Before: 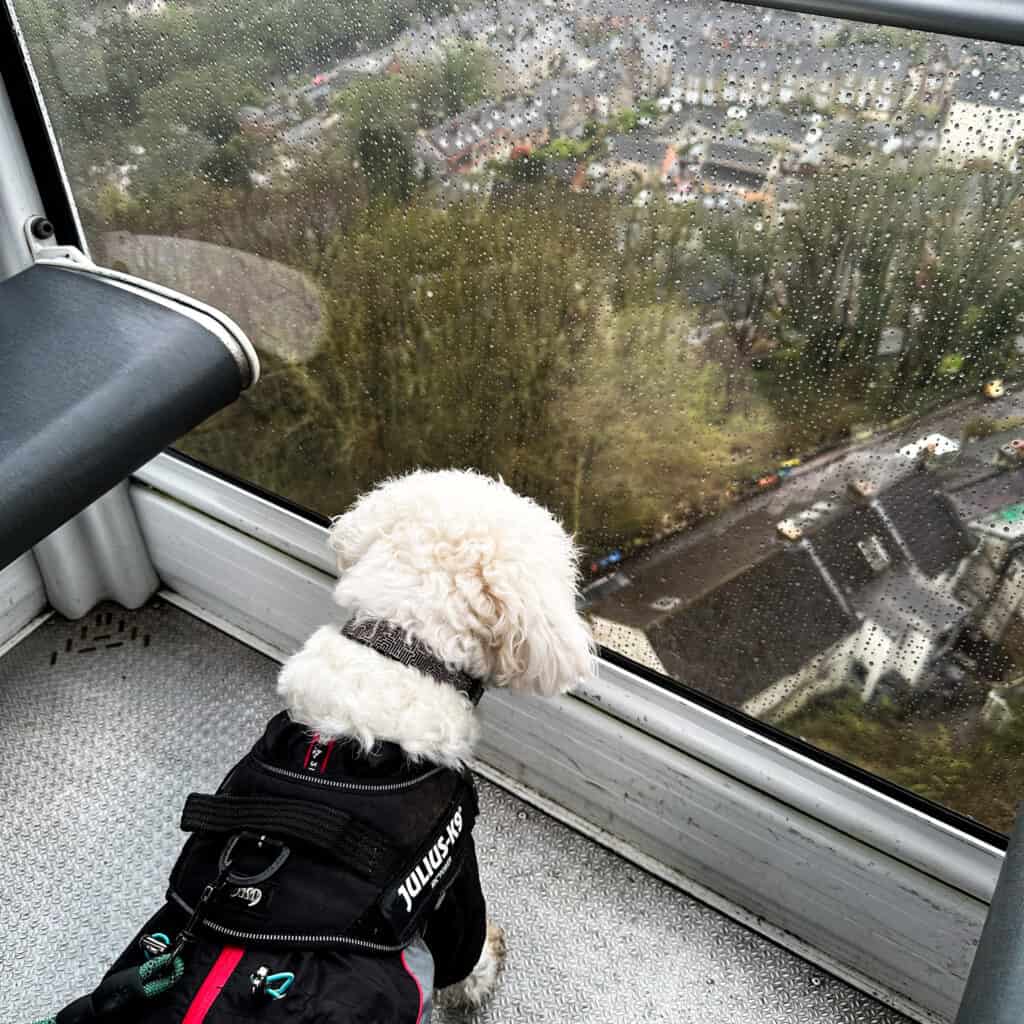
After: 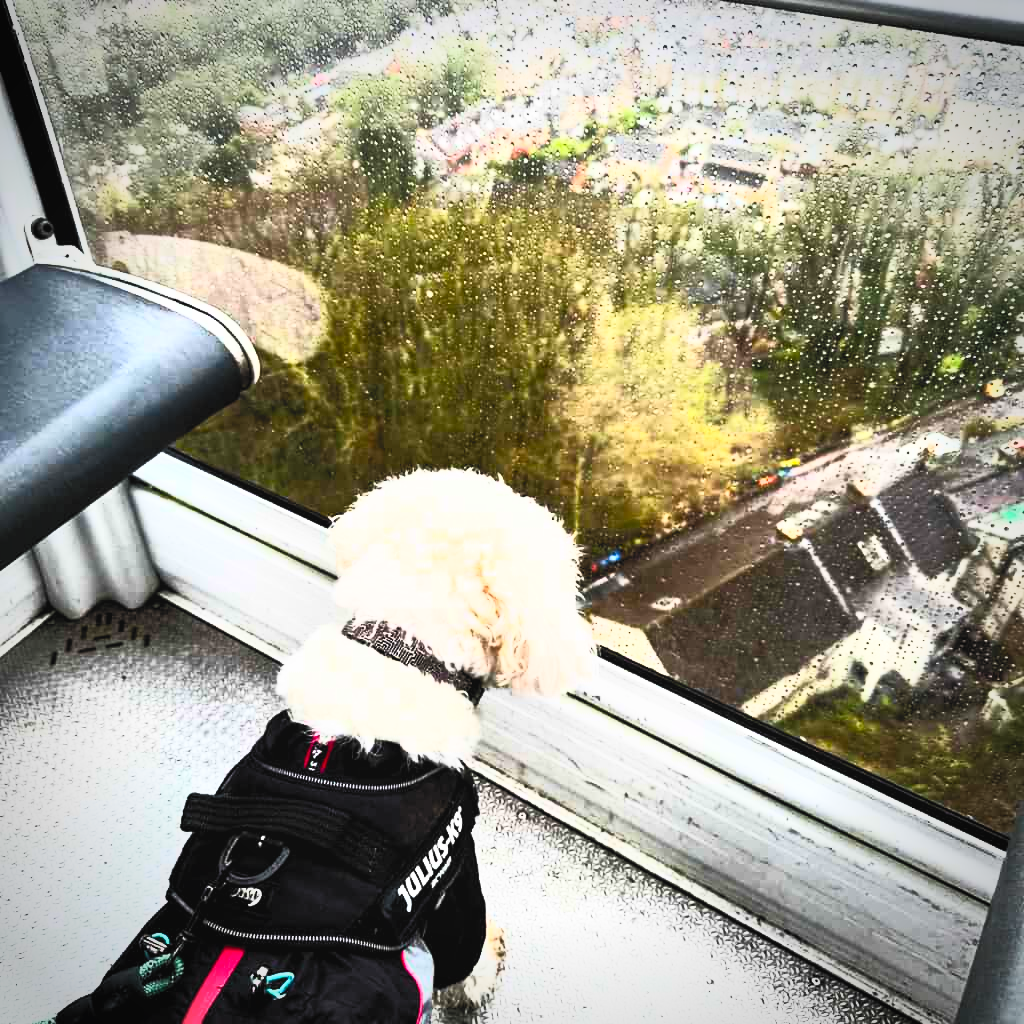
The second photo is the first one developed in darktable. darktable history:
white balance: emerald 1
vignetting: unbound false
contrast brightness saturation: contrast 1, brightness 1, saturation 1
filmic rgb: black relative exposure -7.65 EV, white relative exposure 4.56 EV, hardness 3.61
